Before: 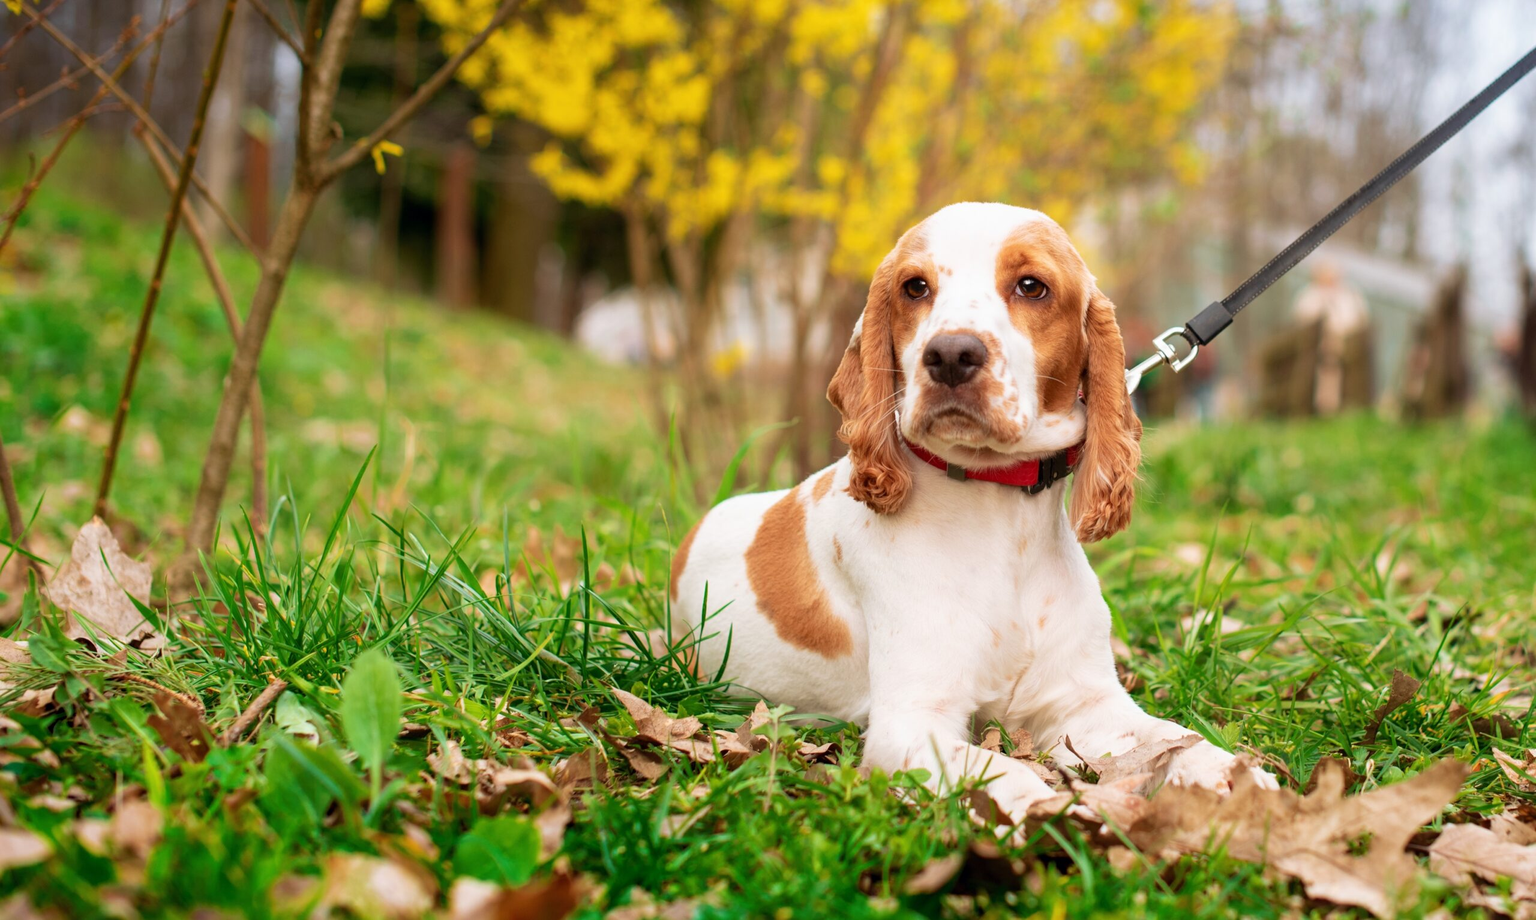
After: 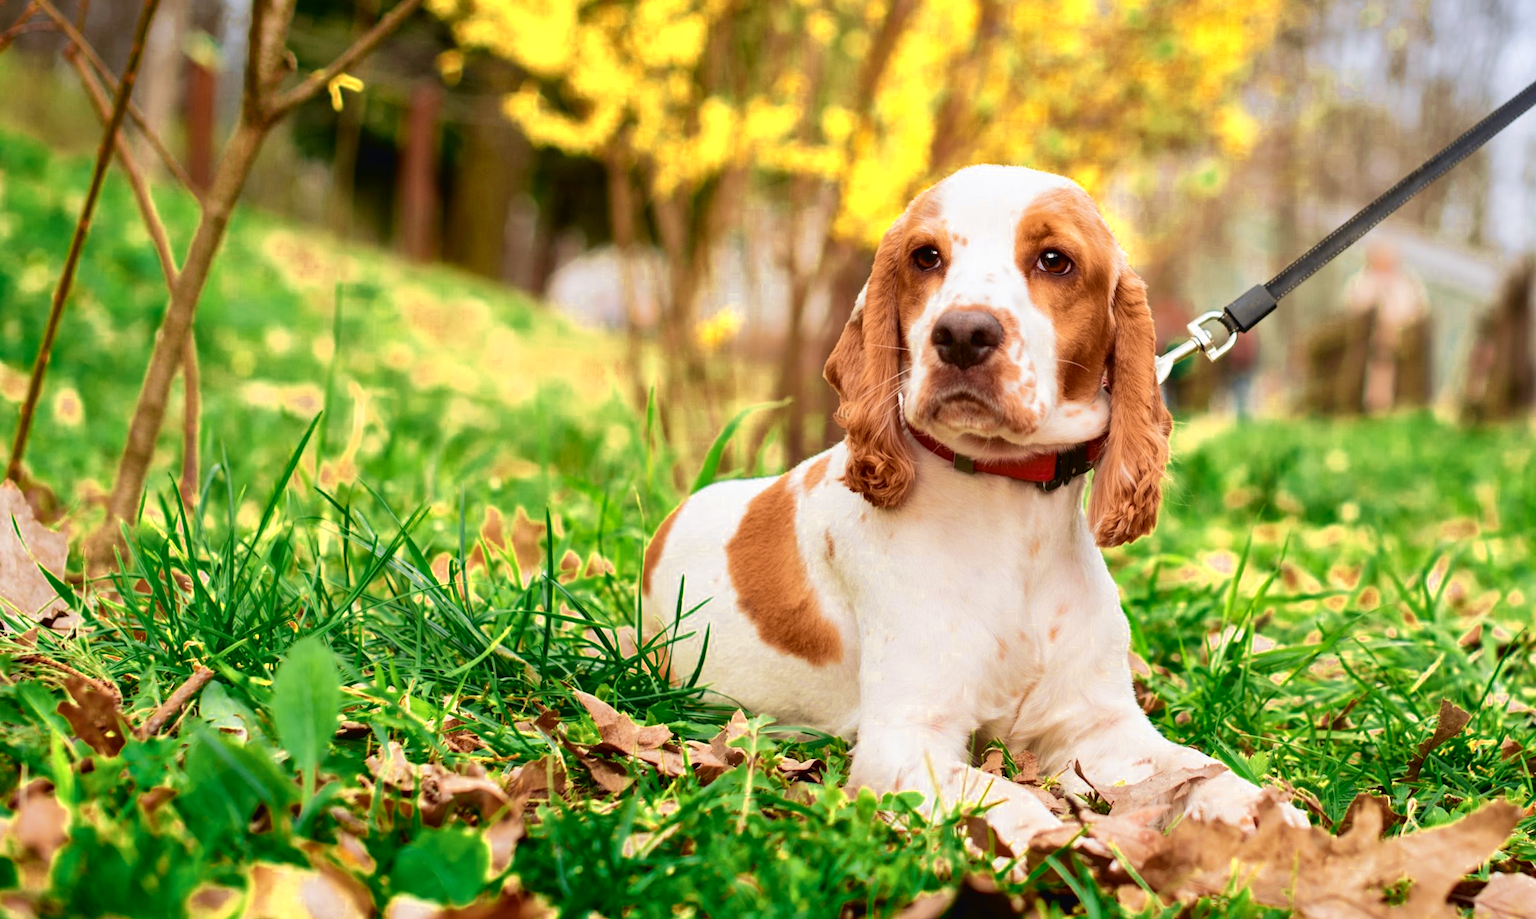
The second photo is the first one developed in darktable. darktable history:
crop and rotate: angle -1.99°, left 3.144%, top 4.228%, right 1.537%, bottom 0.539%
color zones: curves: ch0 [(0, 0.485) (0.178, 0.476) (0.261, 0.623) (0.411, 0.403) (0.708, 0.603) (0.934, 0.412)]; ch1 [(0.003, 0.485) (0.149, 0.496) (0.229, 0.584) (0.326, 0.551) (0.484, 0.262) (0.757, 0.643)]
shadows and highlights: low approximation 0.01, soften with gaussian
tone curve: curves: ch0 [(0, 0.018) (0.061, 0.041) (0.205, 0.191) (0.289, 0.292) (0.39, 0.424) (0.493, 0.551) (0.666, 0.743) (0.795, 0.841) (1, 0.998)]; ch1 [(0, 0) (0.385, 0.343) (0.439, 0.415) (0.494, 0.498) (0.501, 0.501) (0.51, 0.509) (0.548, 0.563) (0.586, 0.61) (0.684, 0.658) (0.783, 0.804) (1, 1)]; ch2 [(0, 0) (0.304, 0.31) (0.403, 0.399) (0.441, 0.428) (0.47, 0.469) (0.498, 0.496) (0.524, 0.538) (0.566, 0.579) (0.648, 0.665) (0.697, 0.699) (1, 1)], color space Lab, independent channels, preserve colors none
